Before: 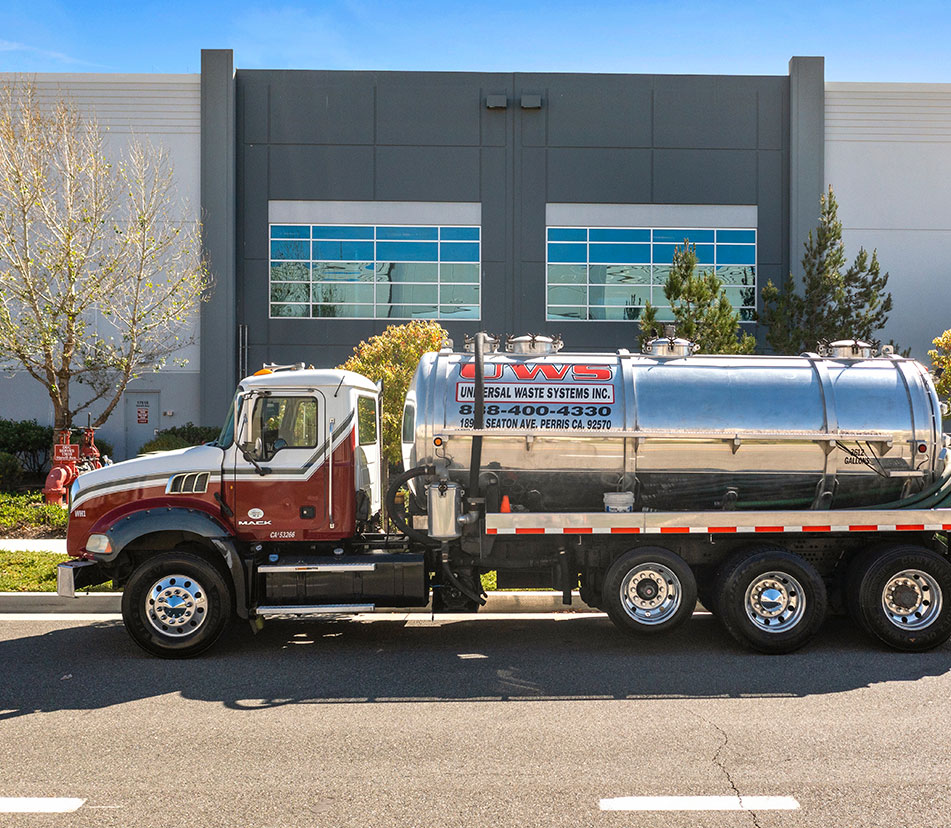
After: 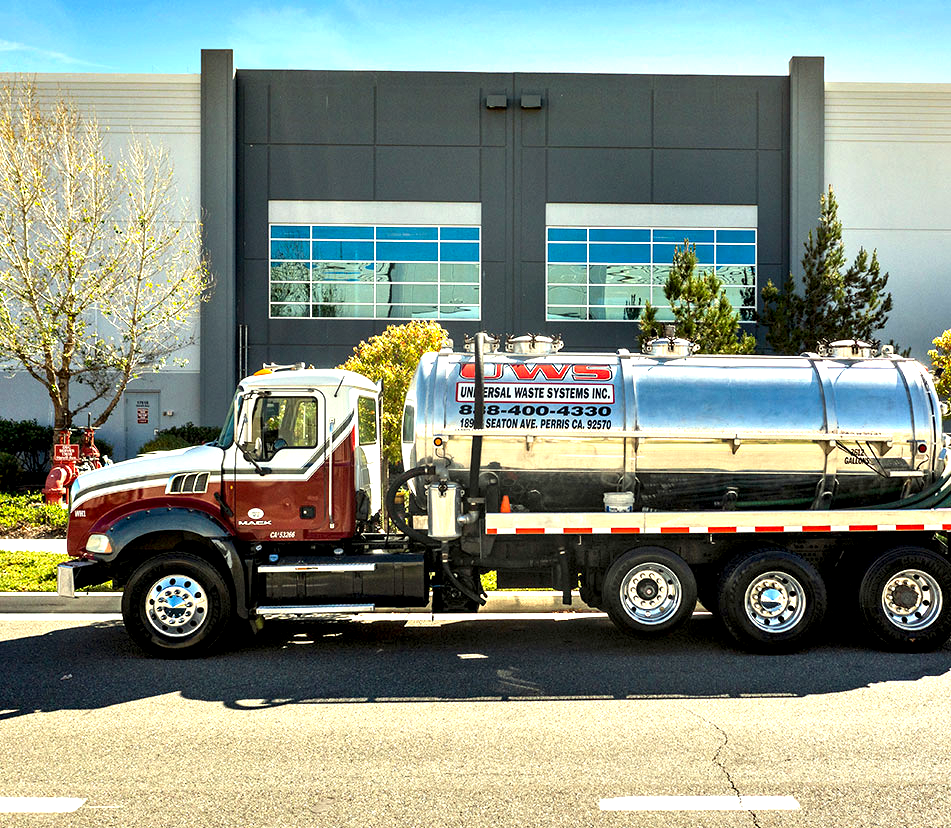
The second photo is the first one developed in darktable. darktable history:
contrast equalizer: y [[0.6 ×6], [0.55 ×6], [0 ×6], [0 ×6], [0 ×6]]
exposure: exposure 0.494 EV, compensate exposure bias true, compensate highlight preservation false
color correction: highlights a* -5.92, highlights b* 11.21
tone equalizer: smoothing diameter 24.89%, edges refinement/feathering 6.7, preserve details guided filter
